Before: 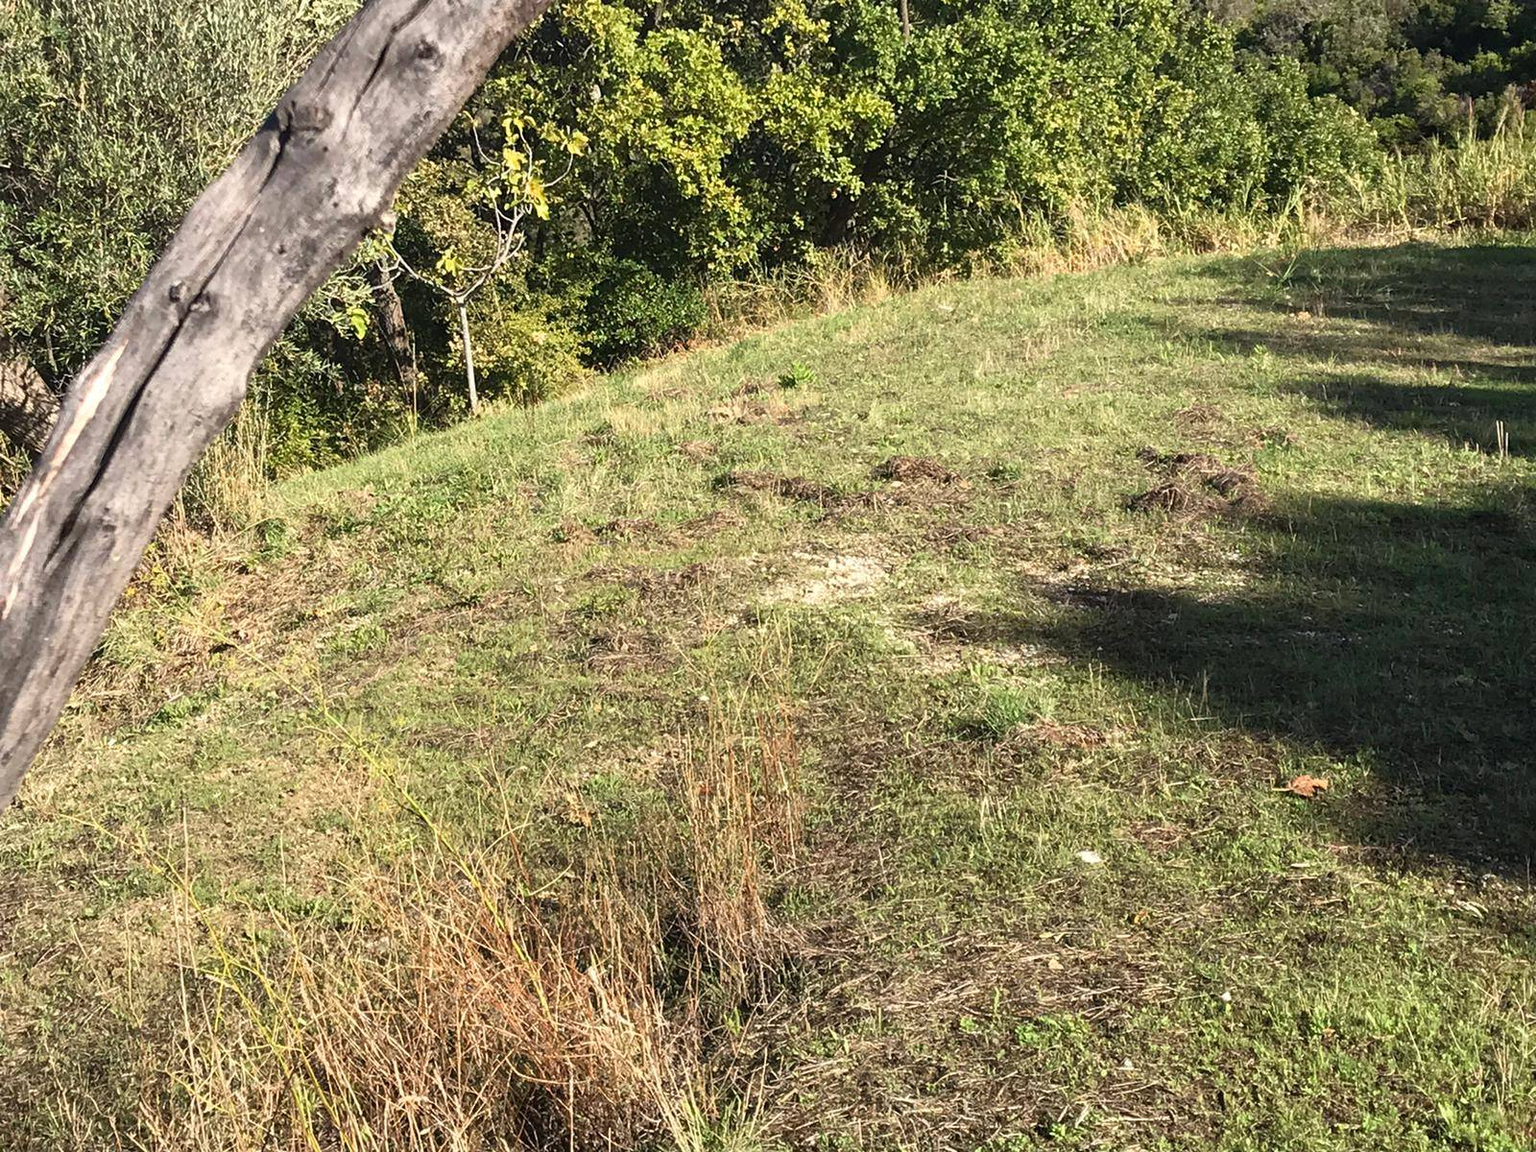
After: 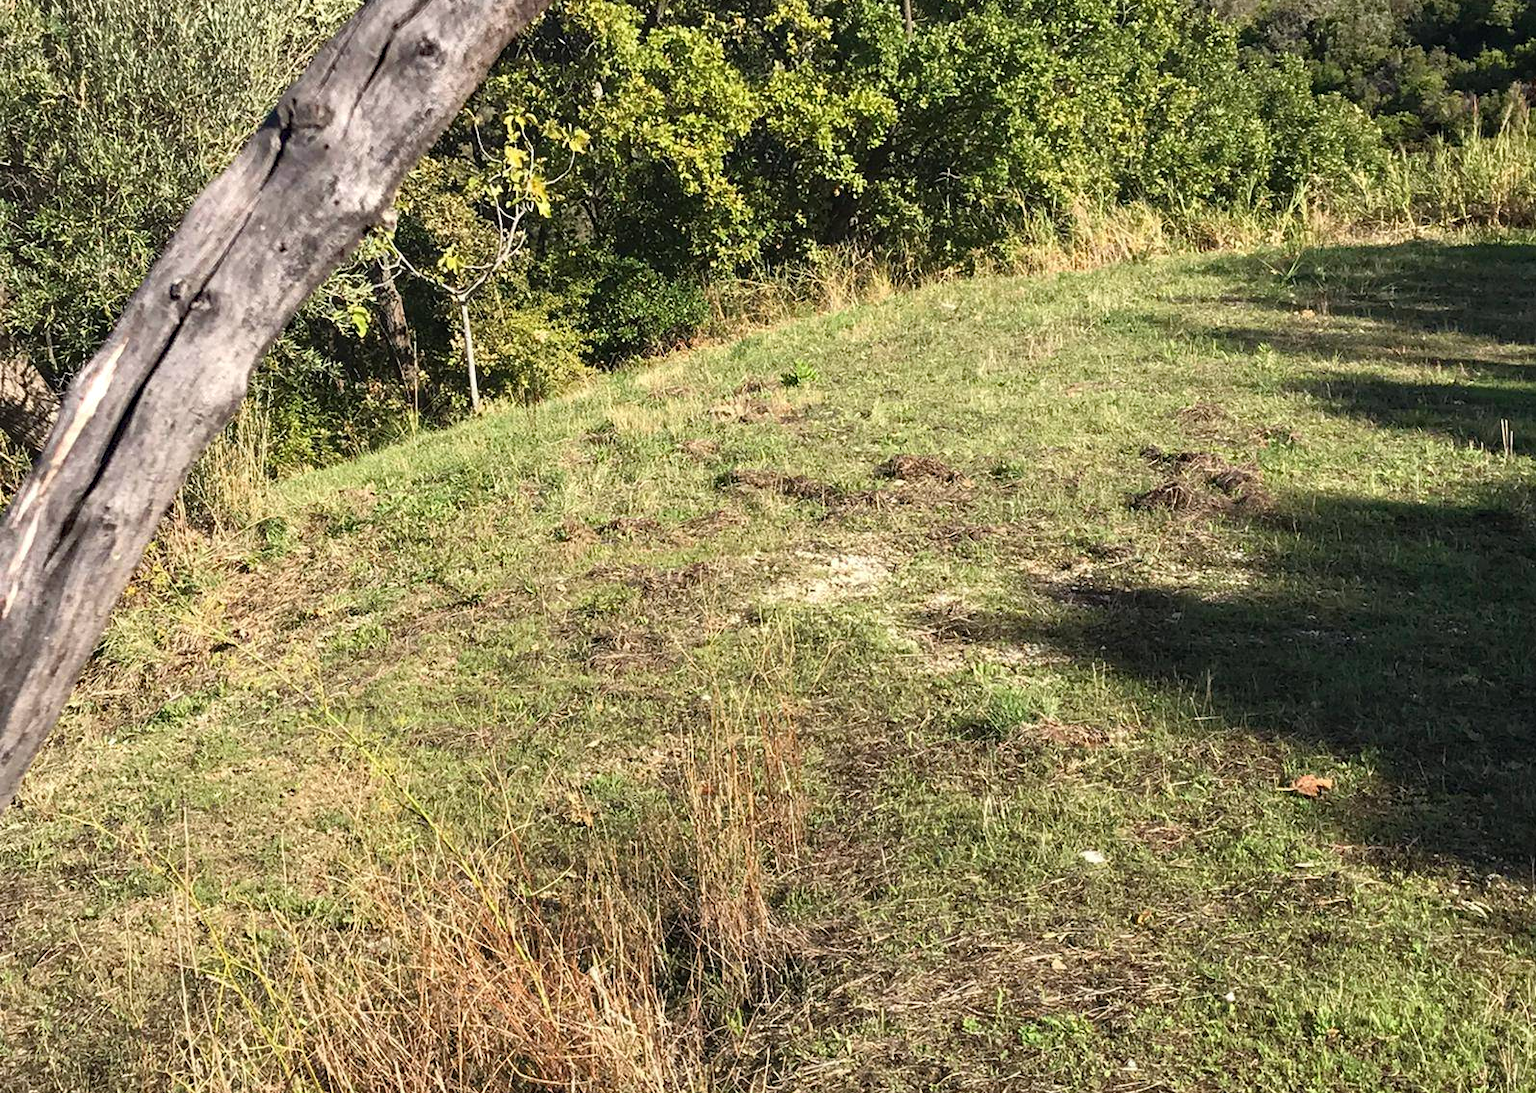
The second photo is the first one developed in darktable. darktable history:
haze removal: compatibility mode true, adaptive false
crop: top 0.265%, right 0.26%, bottom 5.029%
